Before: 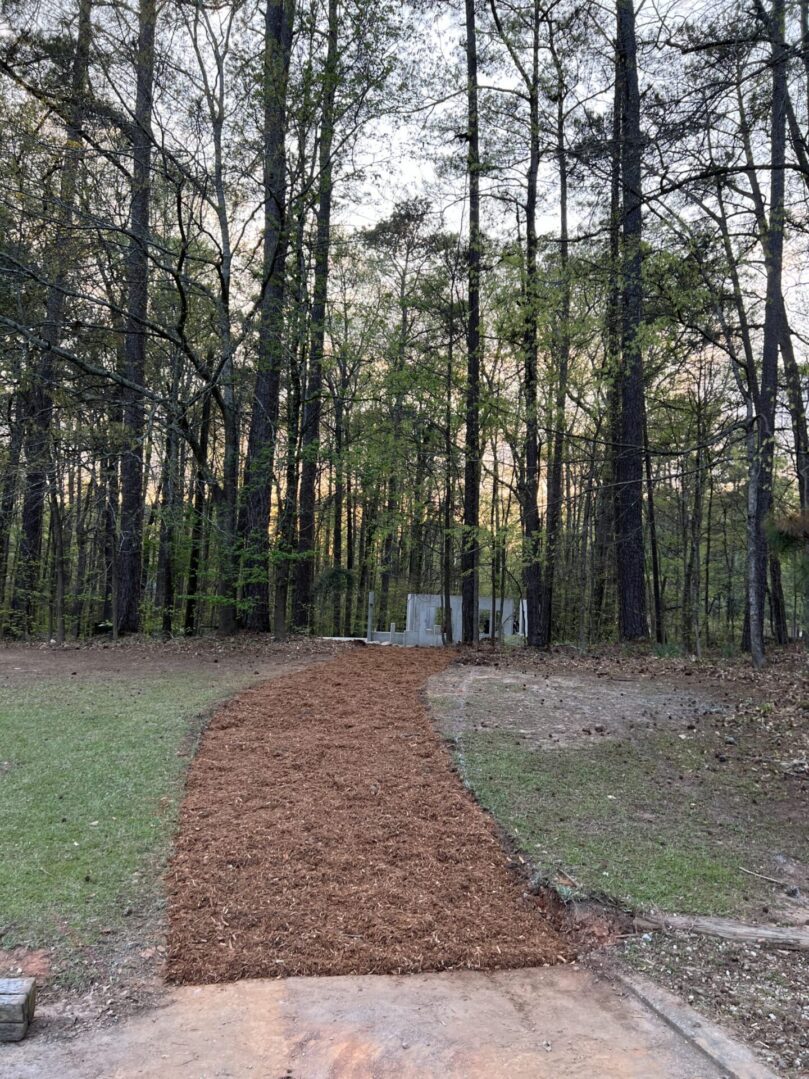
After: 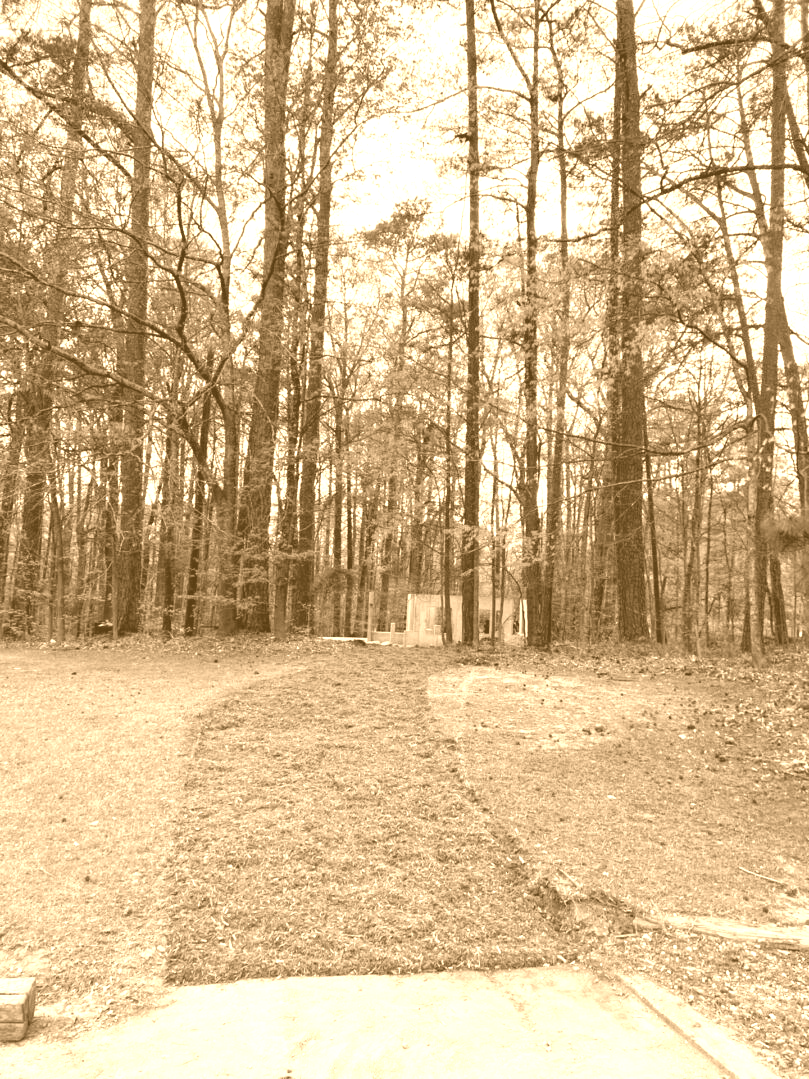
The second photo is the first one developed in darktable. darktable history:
colorize: hue 28.8°, source mix 100%
base curve: curves: ch0 [(0, 0) (0.088, 0.125) (0.176, 0.251) (0.354, 0.501) (0.613, 0.749) (1, 0.877)], preserve colors none
